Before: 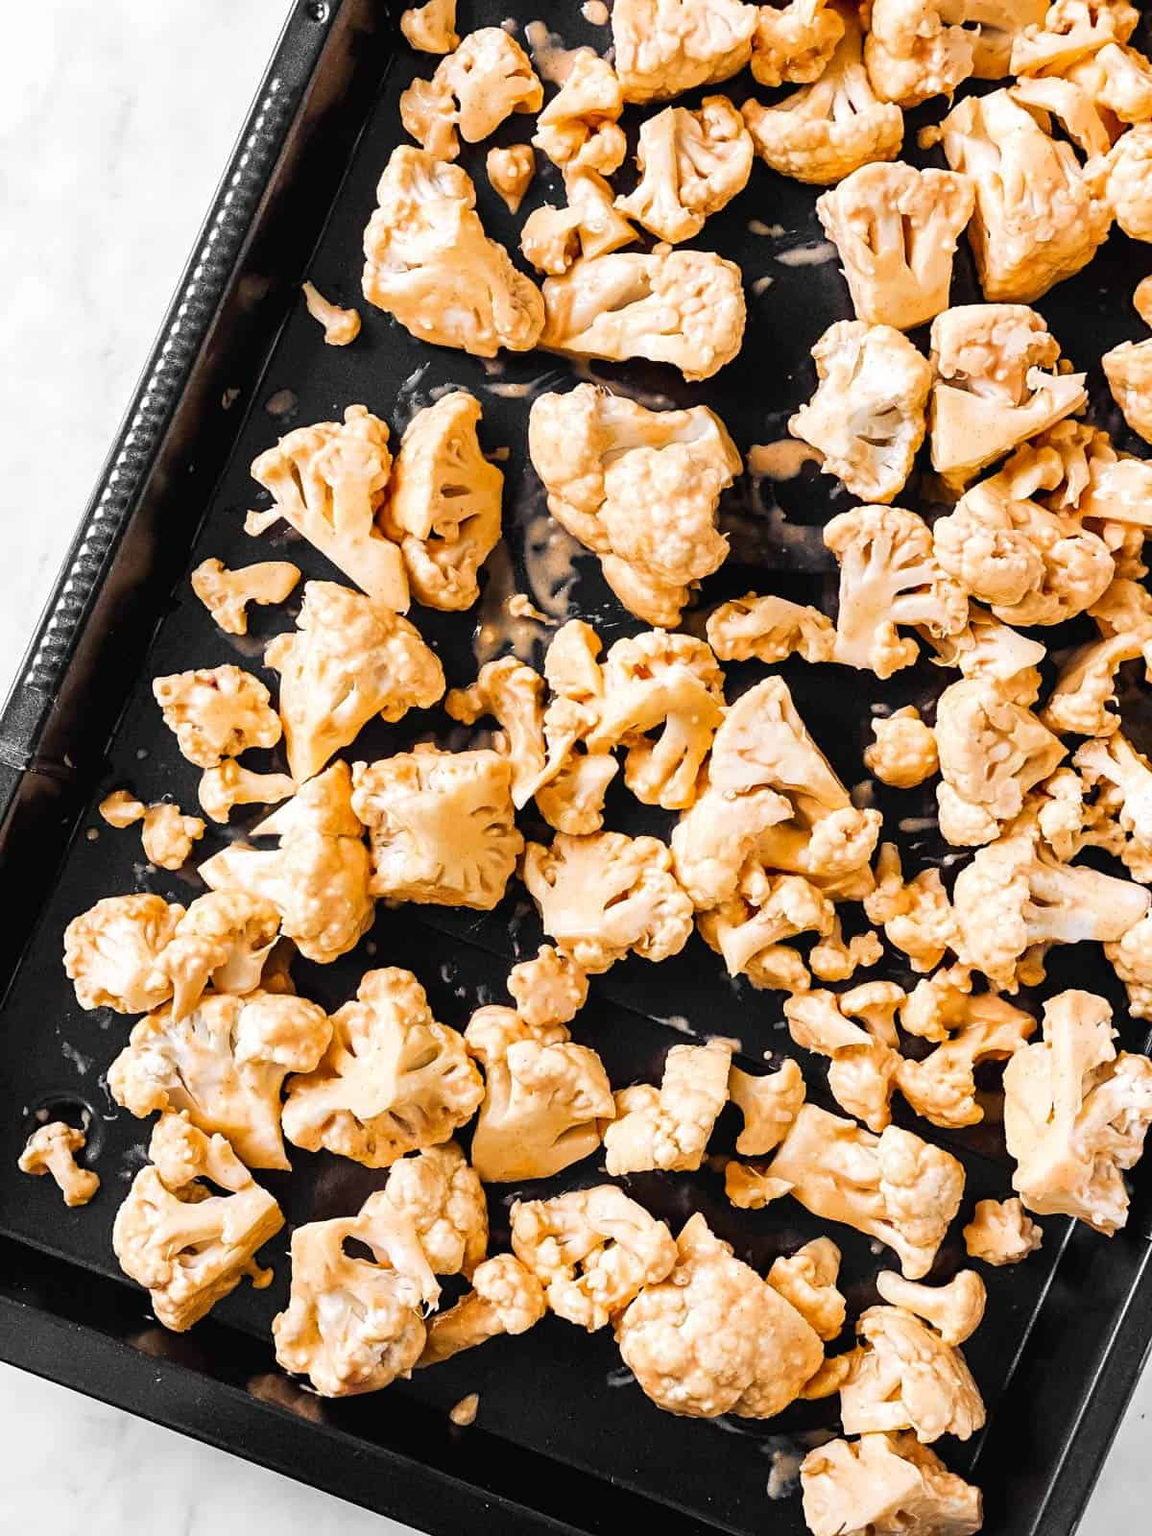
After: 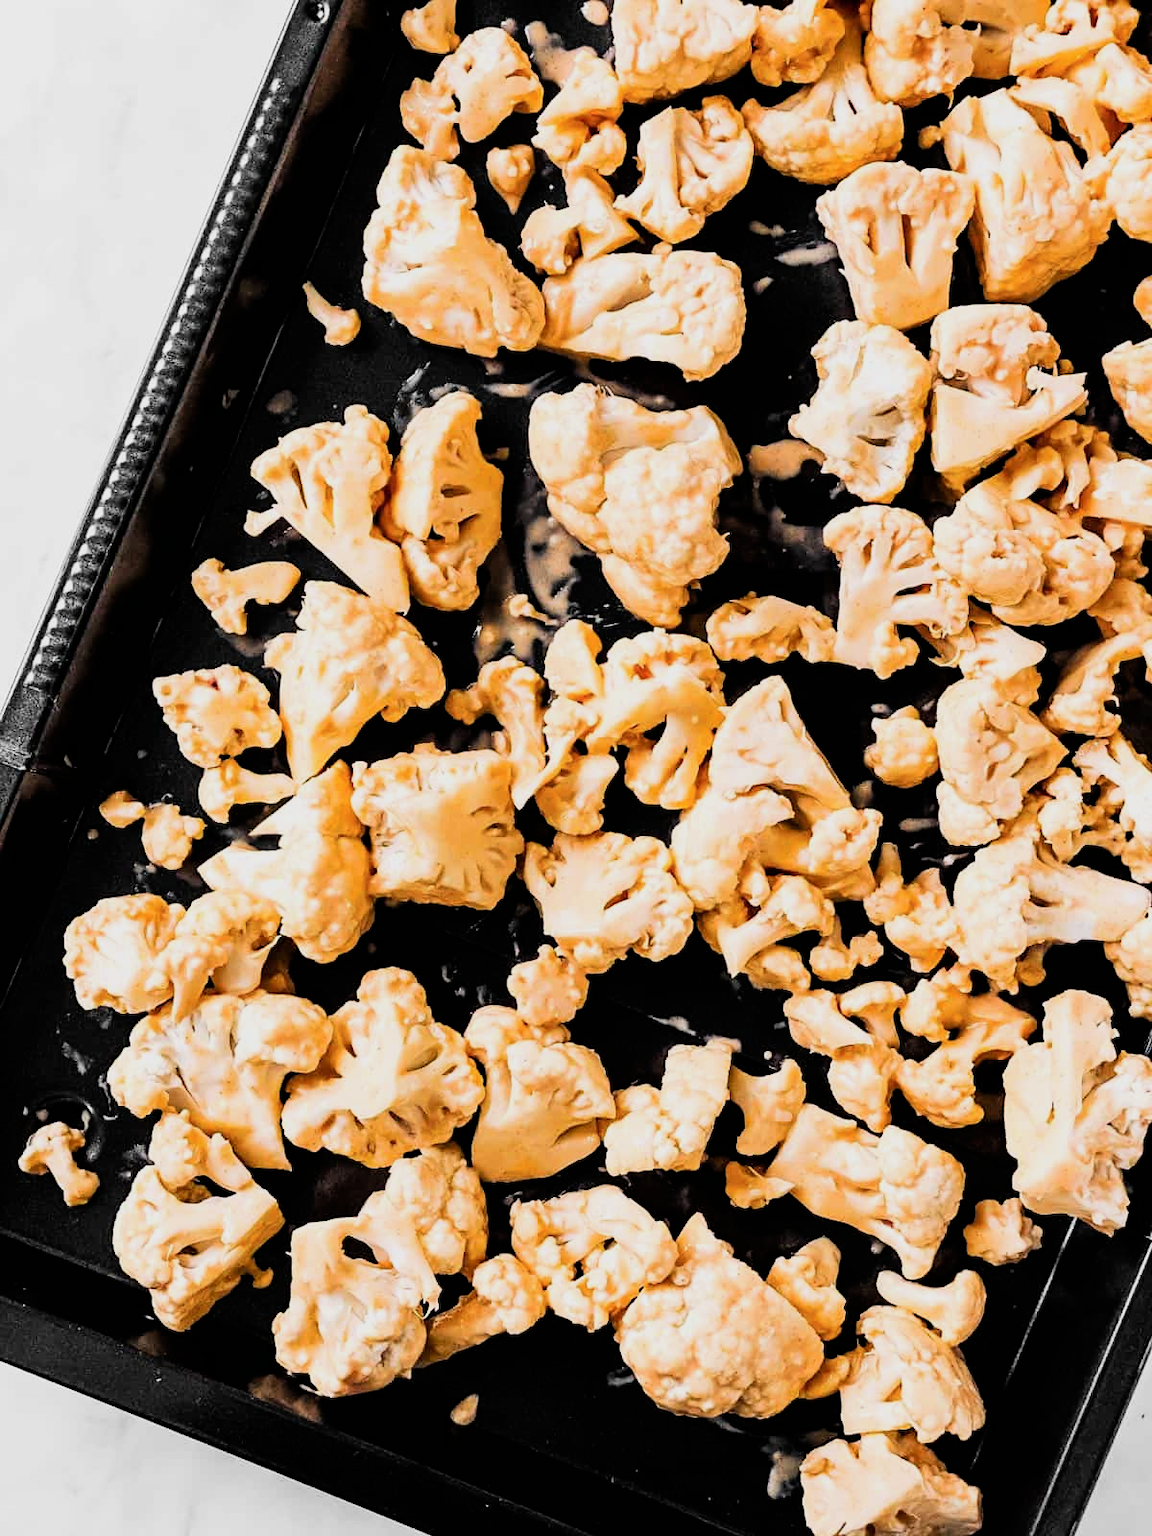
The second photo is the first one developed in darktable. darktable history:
filmic rgb: black relative exposure -8 EV, white relative exposure 4.01 EV, hardness 4.14, contrast 1.368
